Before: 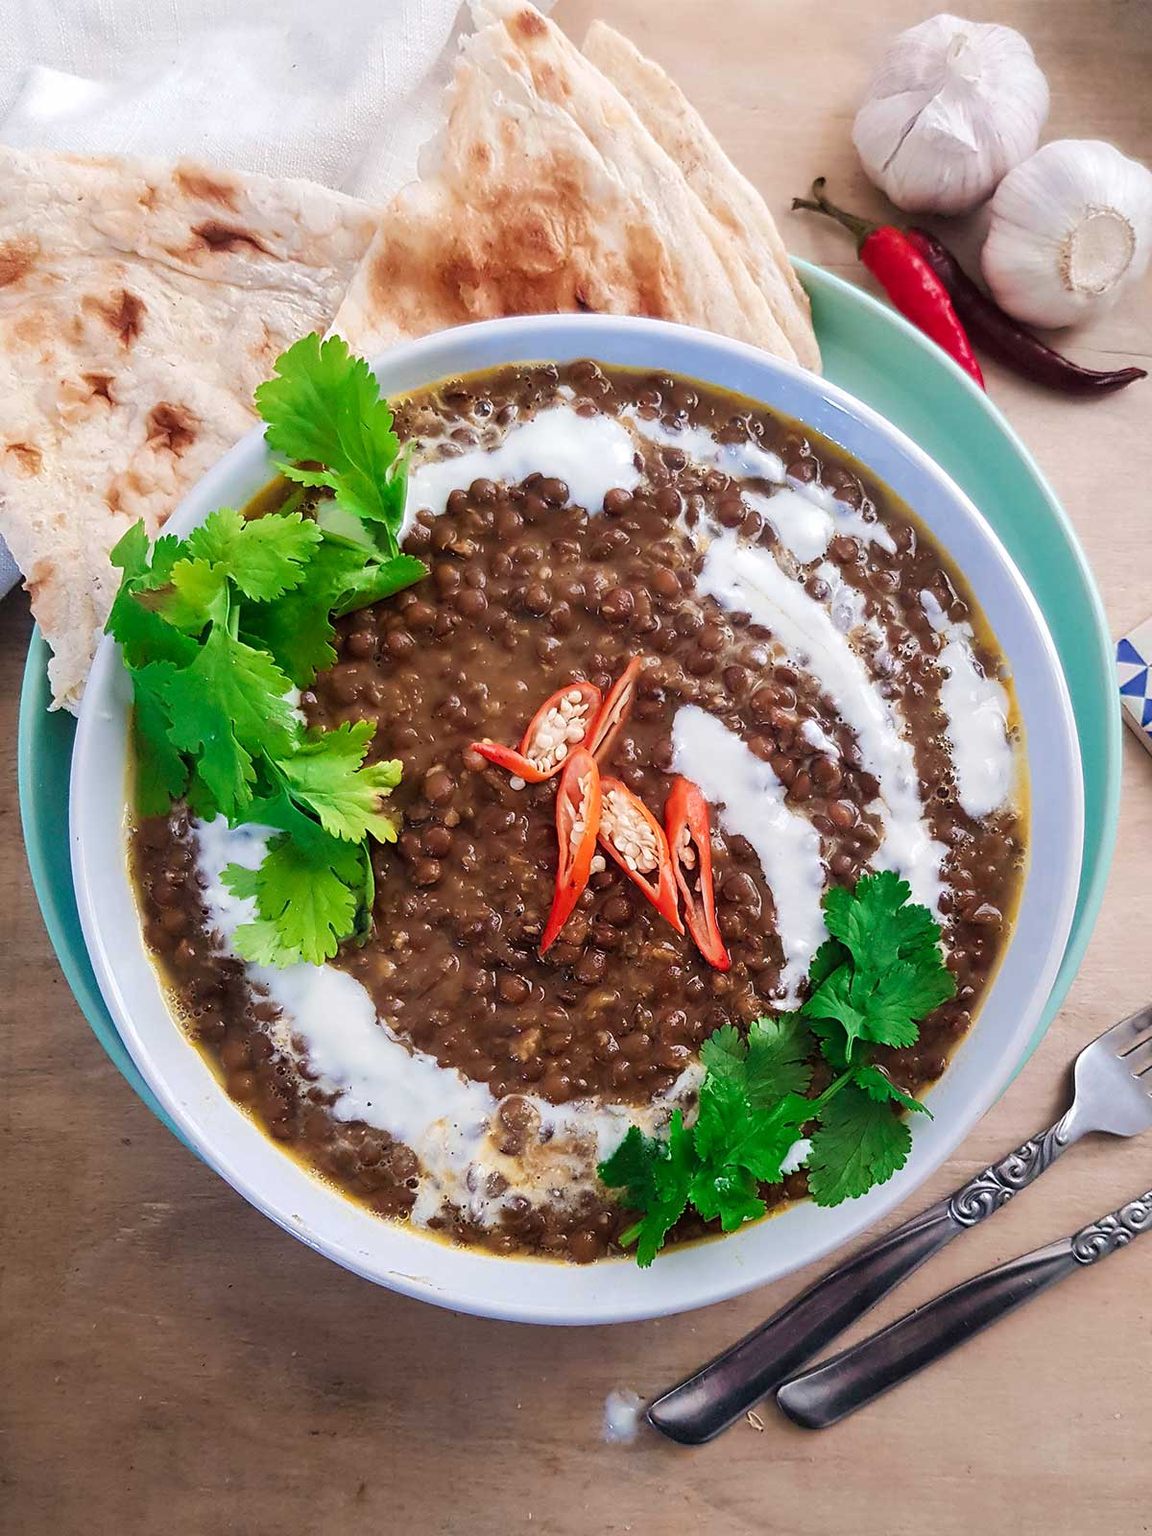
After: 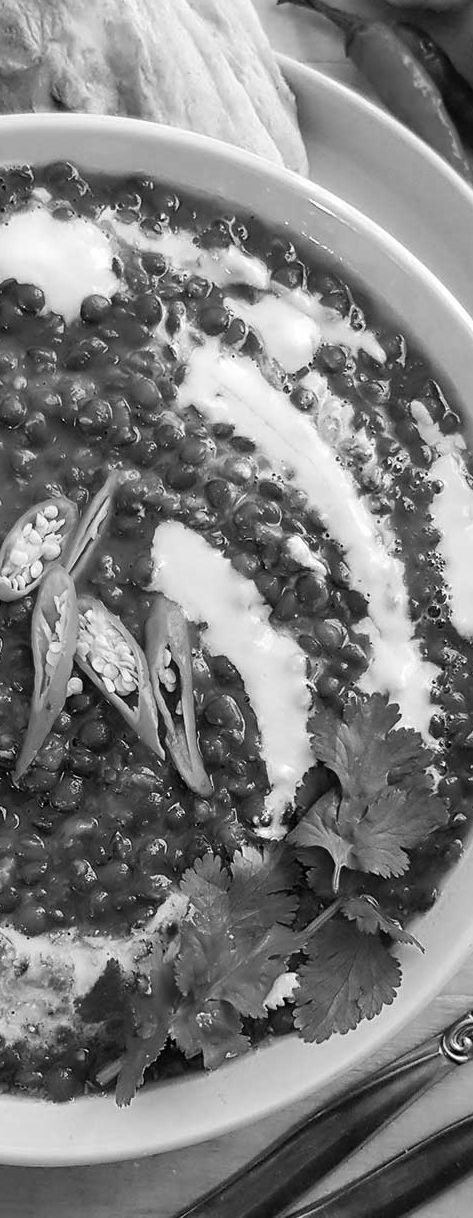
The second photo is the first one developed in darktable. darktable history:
white balance: red 0.983, blue 1.036
monochrome: a 2.21, b -1.33, size 2.2
crop: left 45.721%, top 13.393%, right 14.118%, bottom 10.01%
